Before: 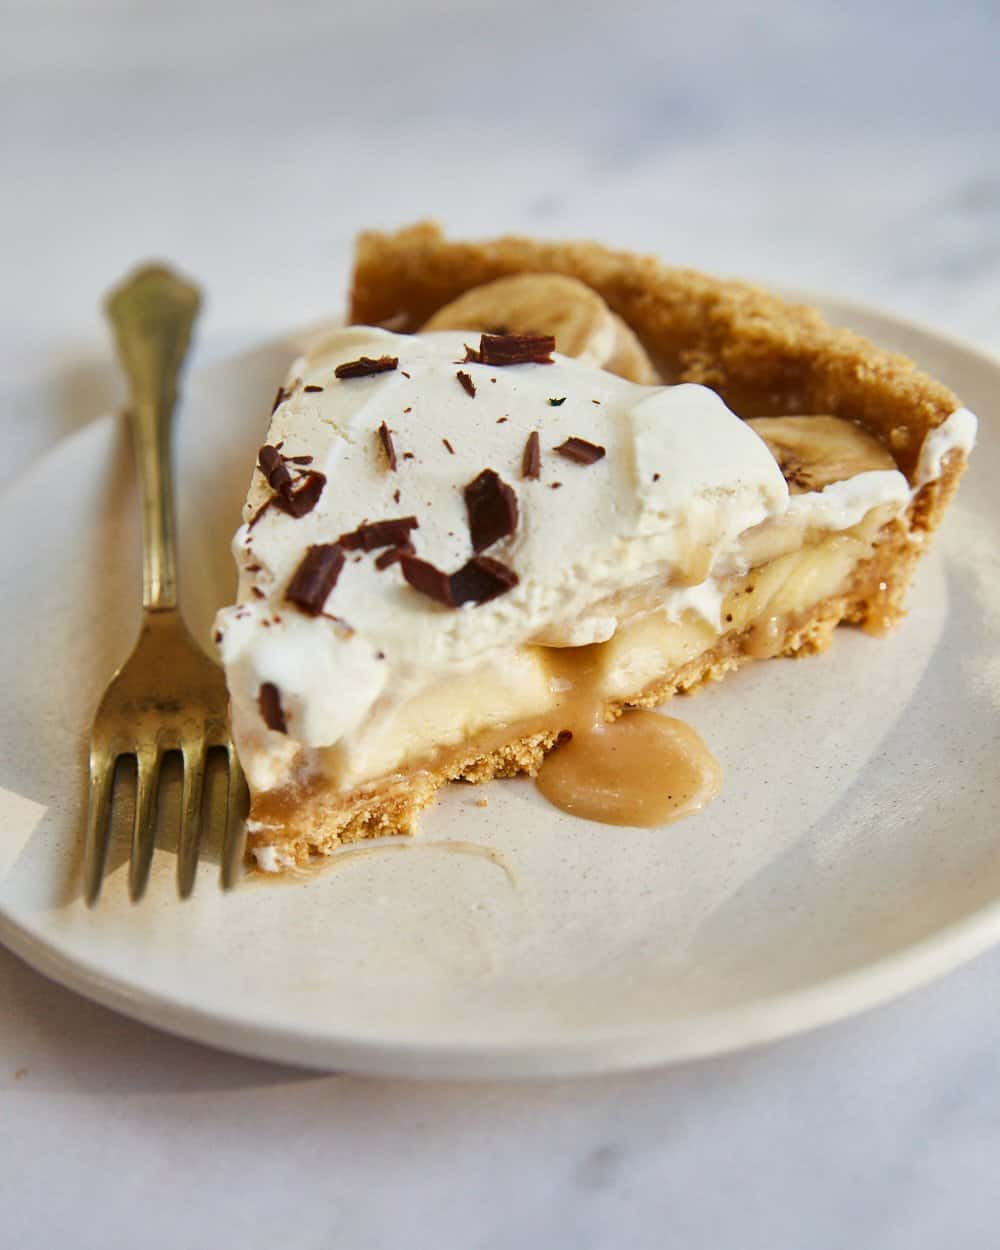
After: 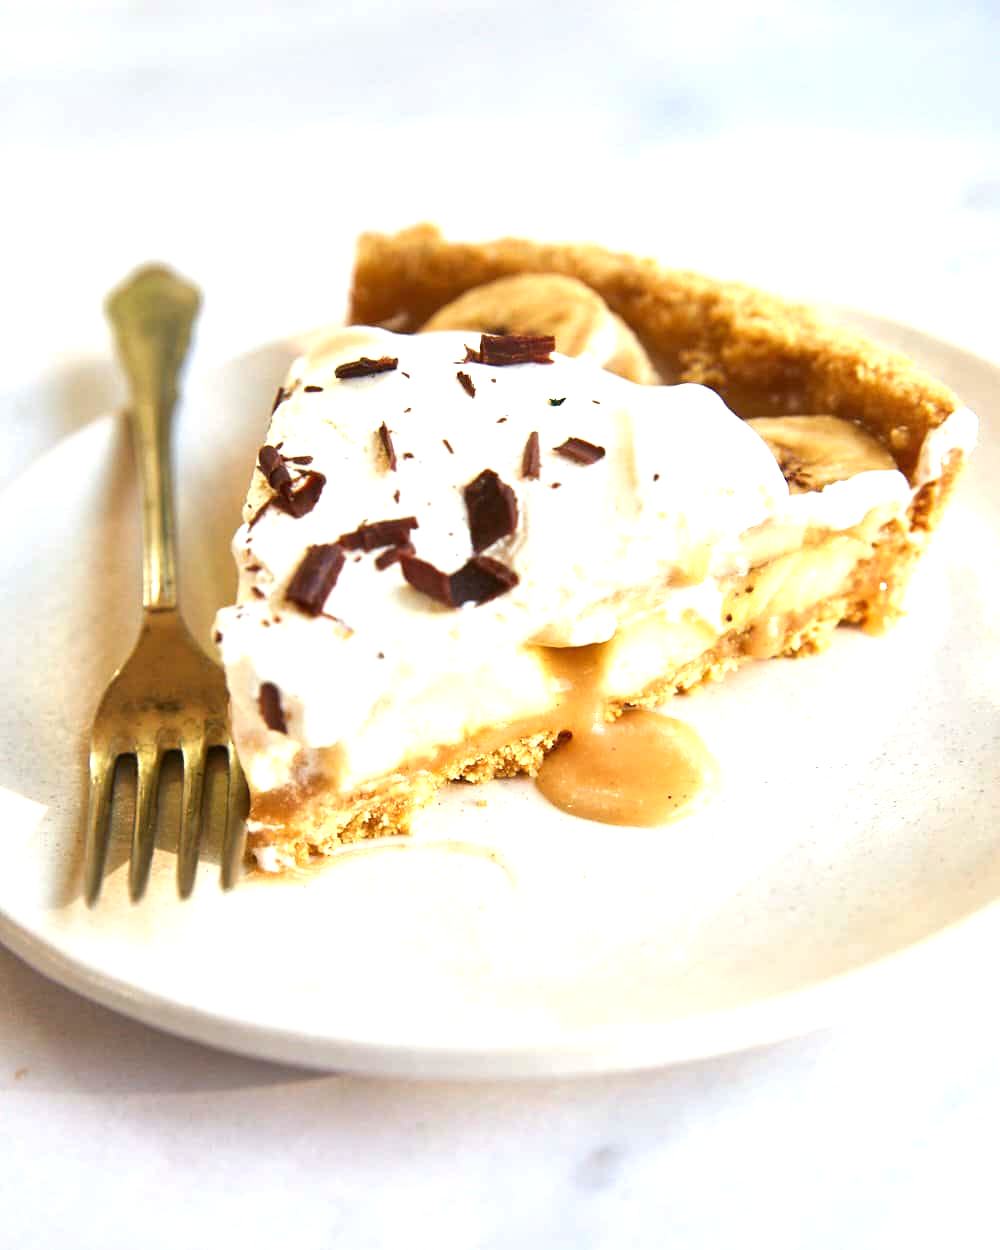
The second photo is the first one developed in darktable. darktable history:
tone equalizer: -8 EV -1.11 EV, -7 EV -1.04 EV, -6 EV -0.885 EV, -5 EV -0.591 EV, -3 EV 0.589 EV, -2 EV 0.874 EV, -1 EV 0.988 EV, +0 EV 1.06 EV, smoothing diameter 24.9%, edges refinement/feathering 6.11, preserve details guided filter
